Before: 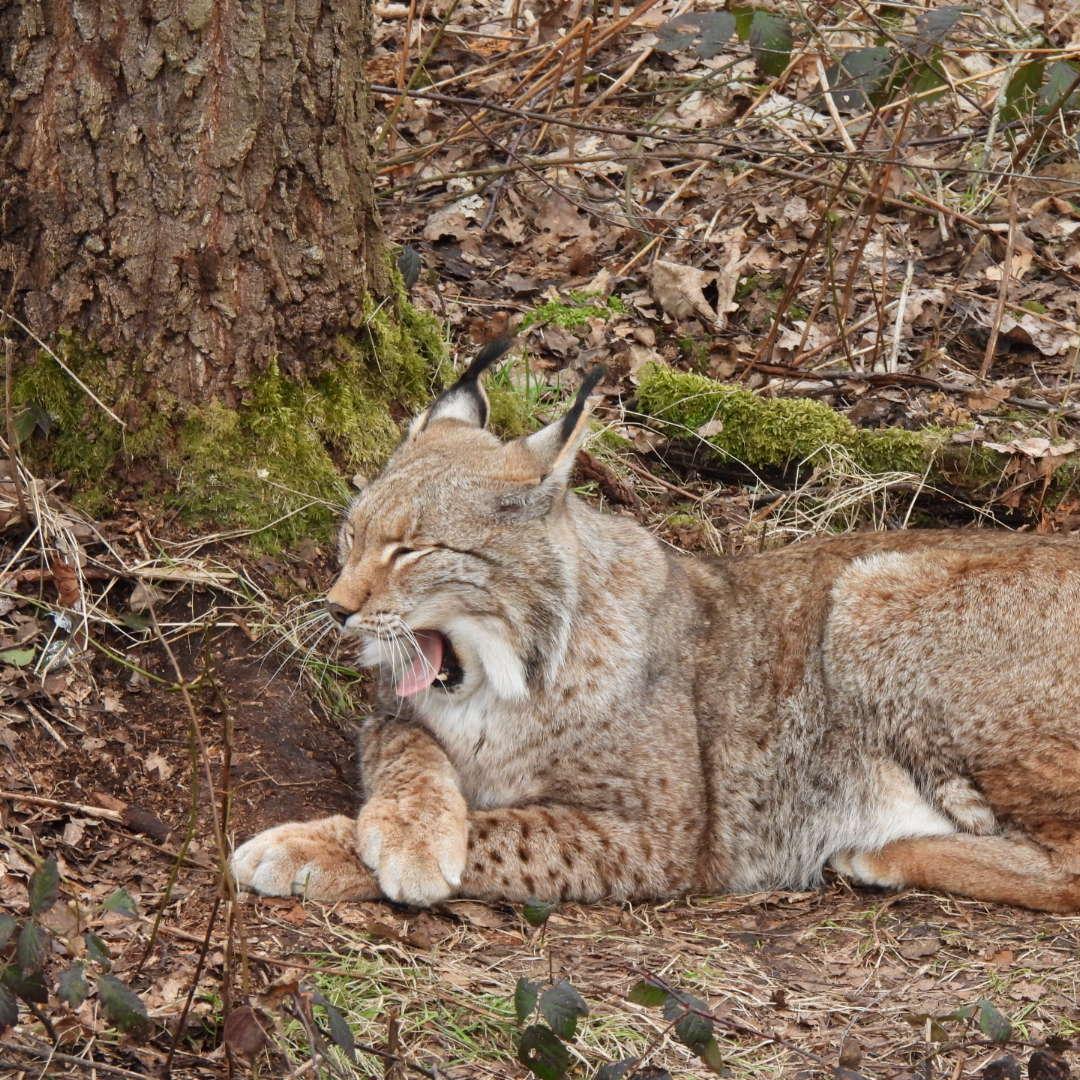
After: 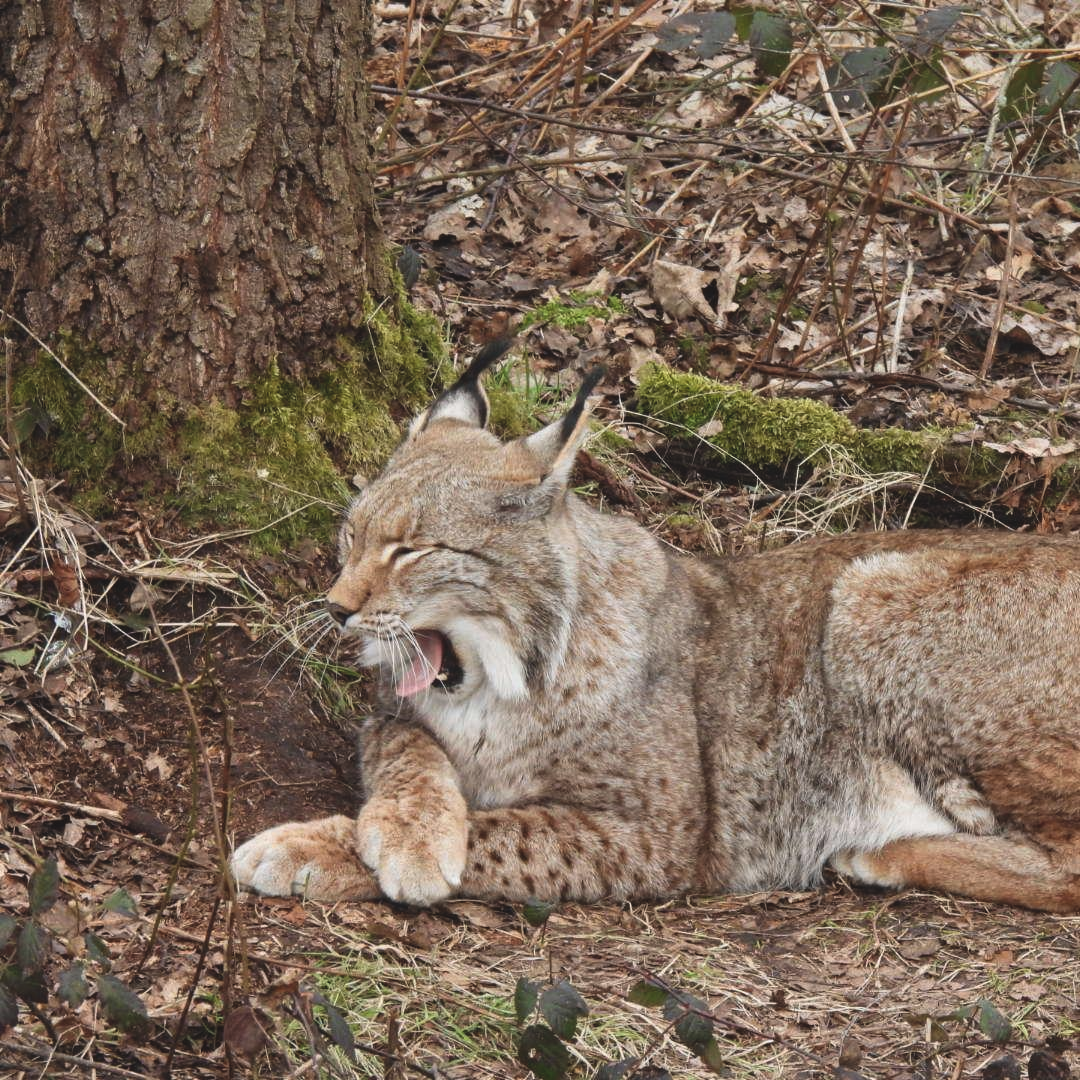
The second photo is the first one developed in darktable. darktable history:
exposure: black level correction -0.014, exposure -0.193 EV, compensate highlight preservation false
rgb curve: curves: ch0 [(0, 0) (0.078, 0.051) (0.929, 0.956) (1, 1)], compensate middle gray true
